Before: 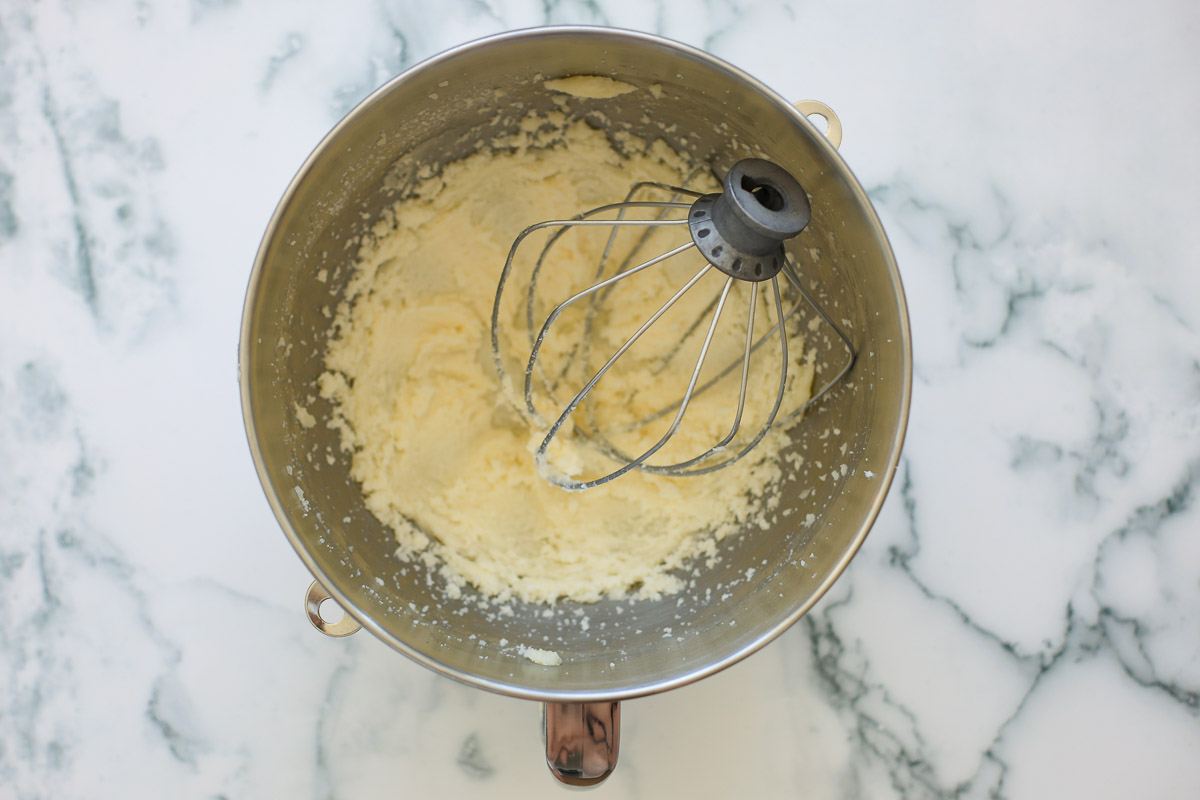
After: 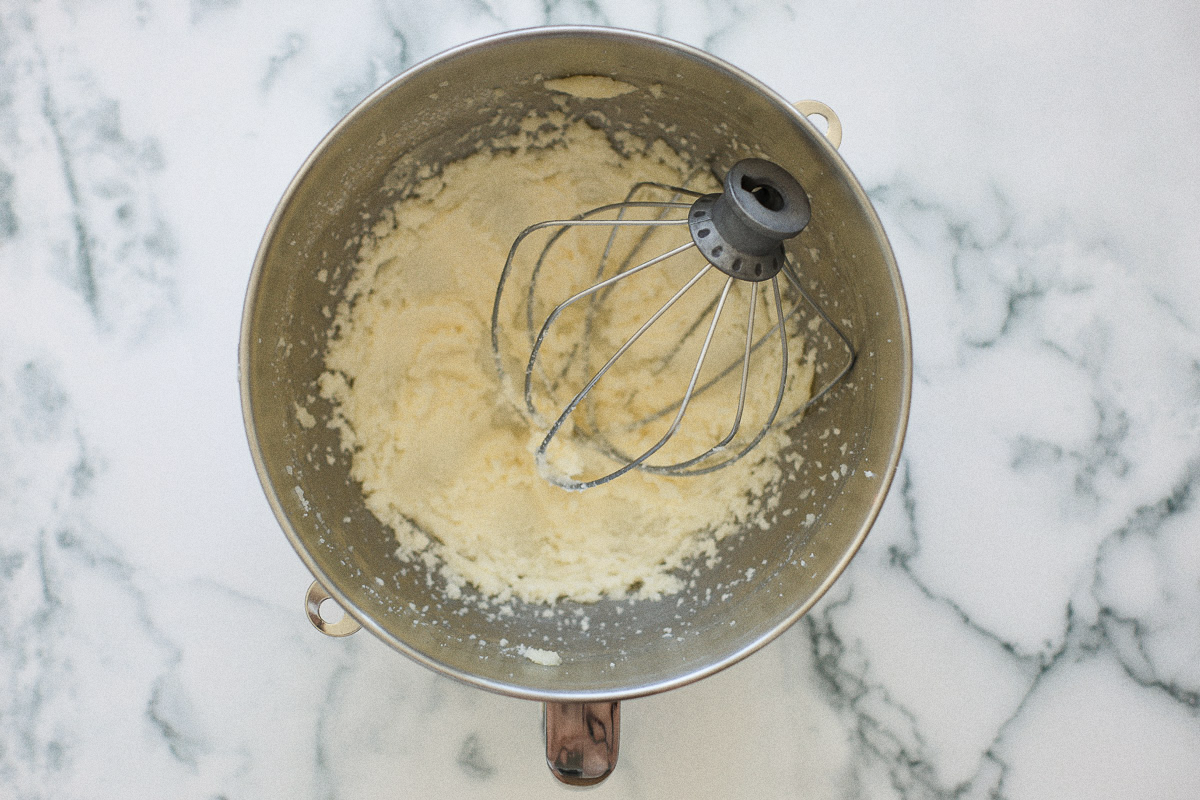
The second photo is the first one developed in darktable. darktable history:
grain: coarseness 0.09 ISO
color correction: saturation 0.8
